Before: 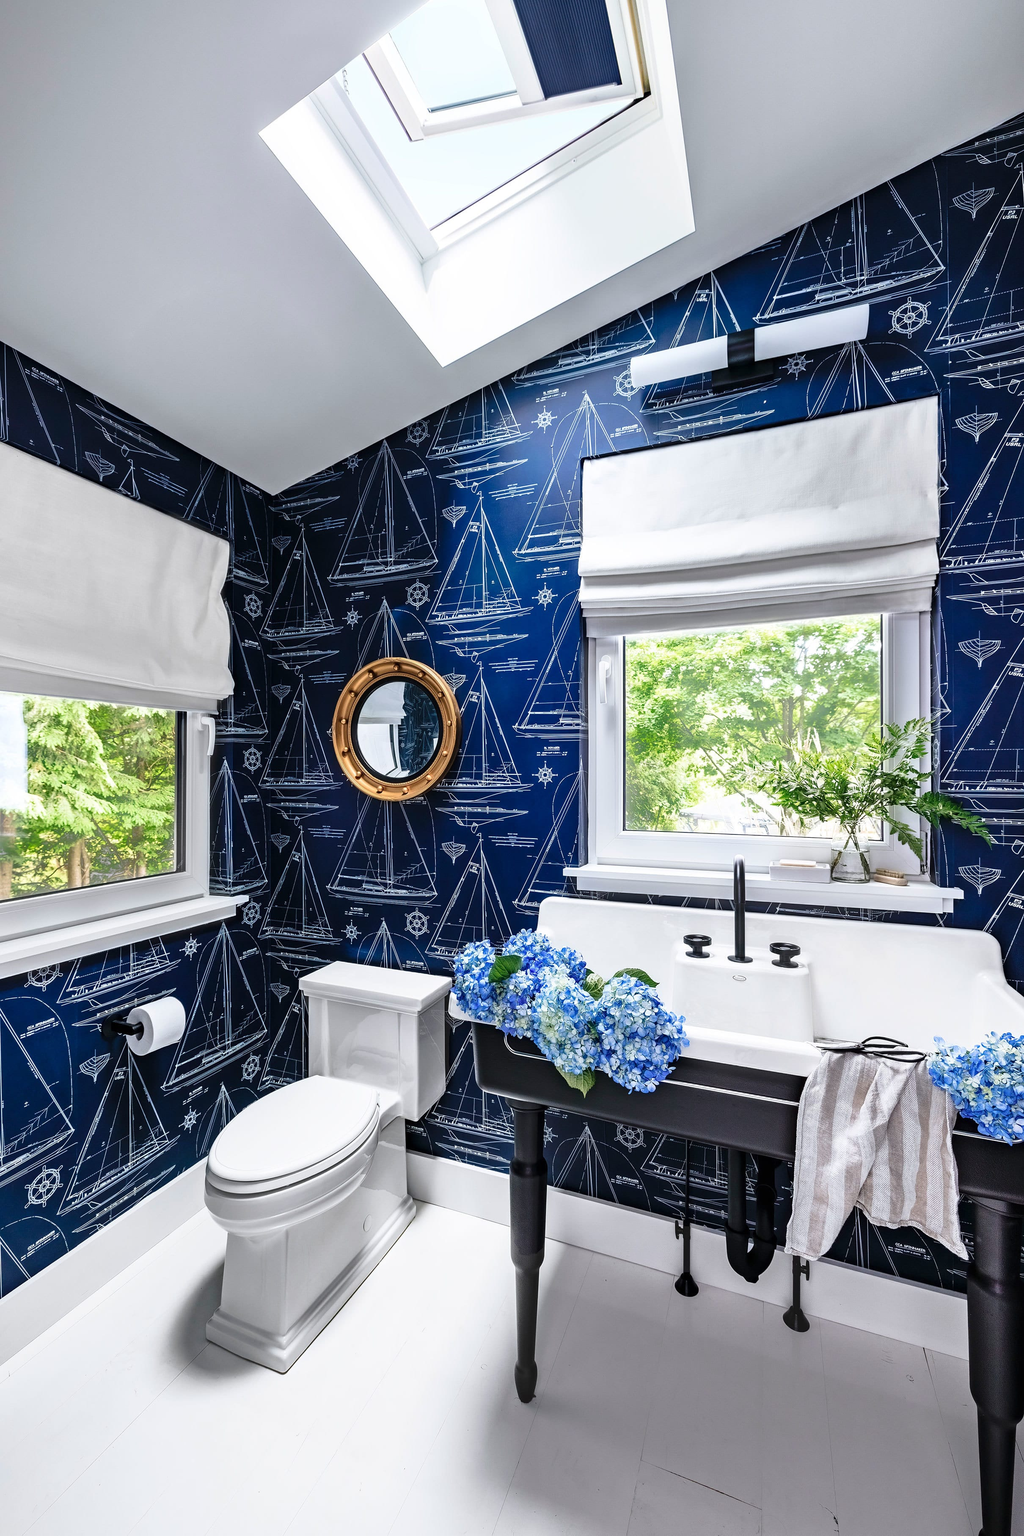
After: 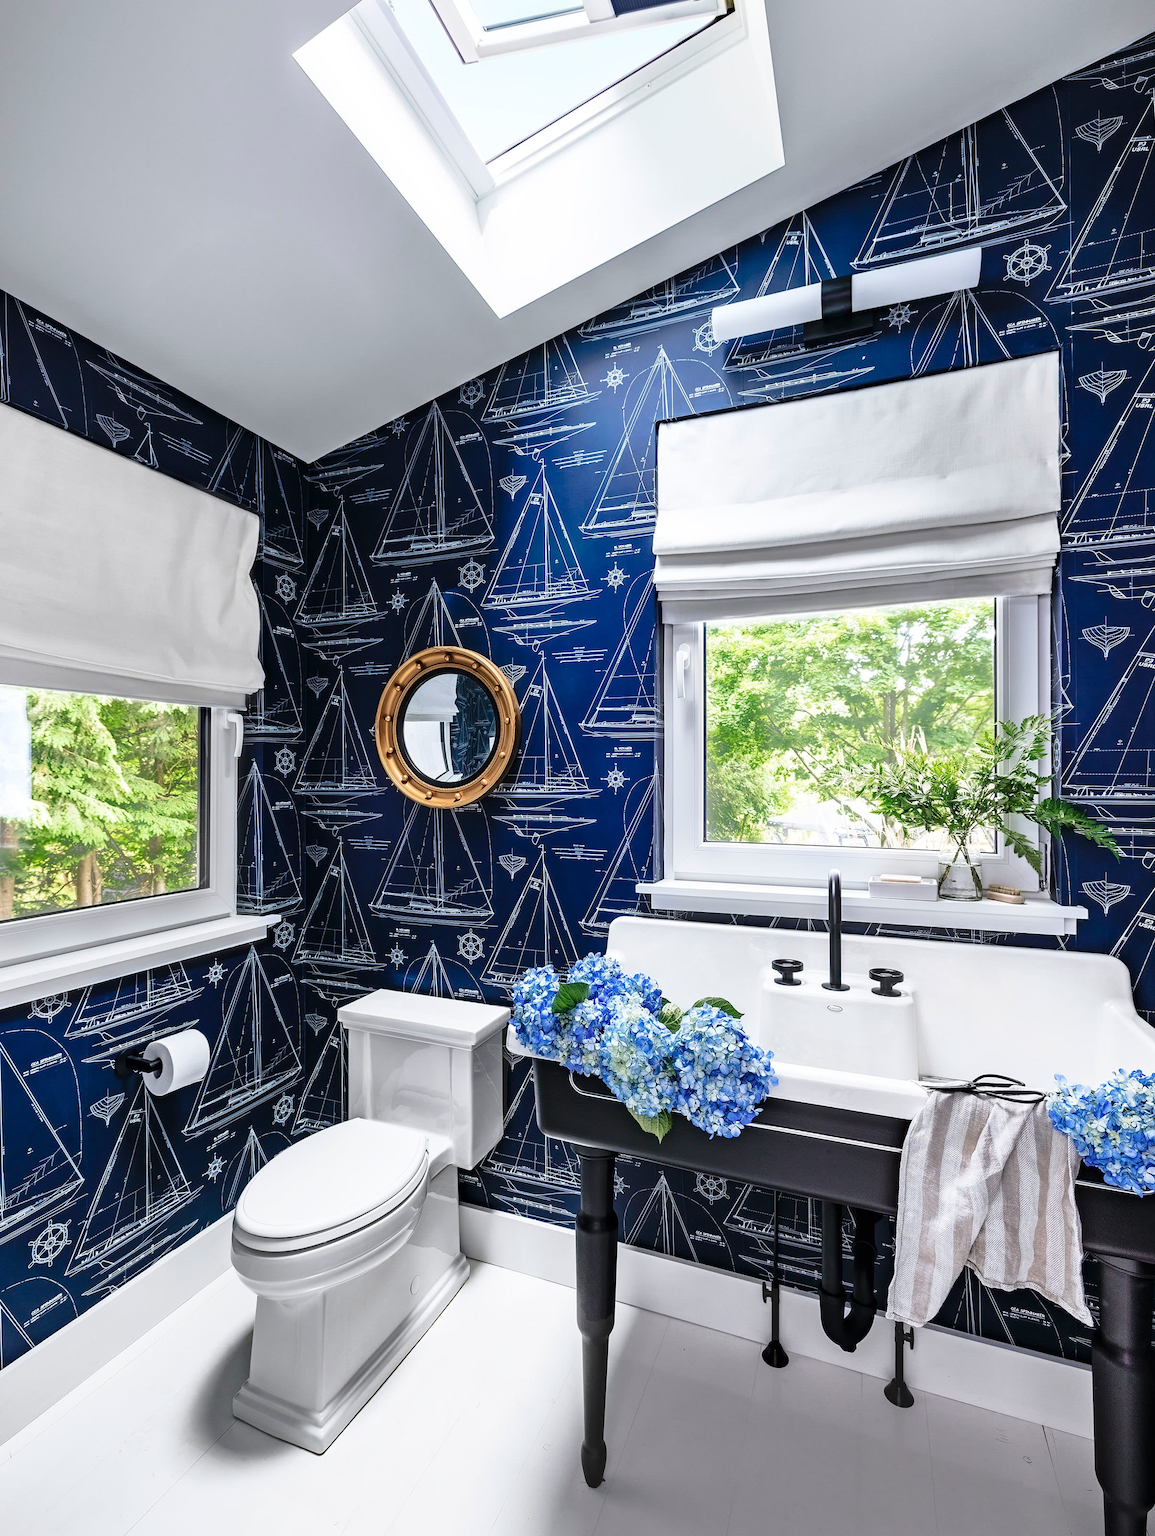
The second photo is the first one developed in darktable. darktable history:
crop and rotate: top 5.546%, bottom 5.835%
